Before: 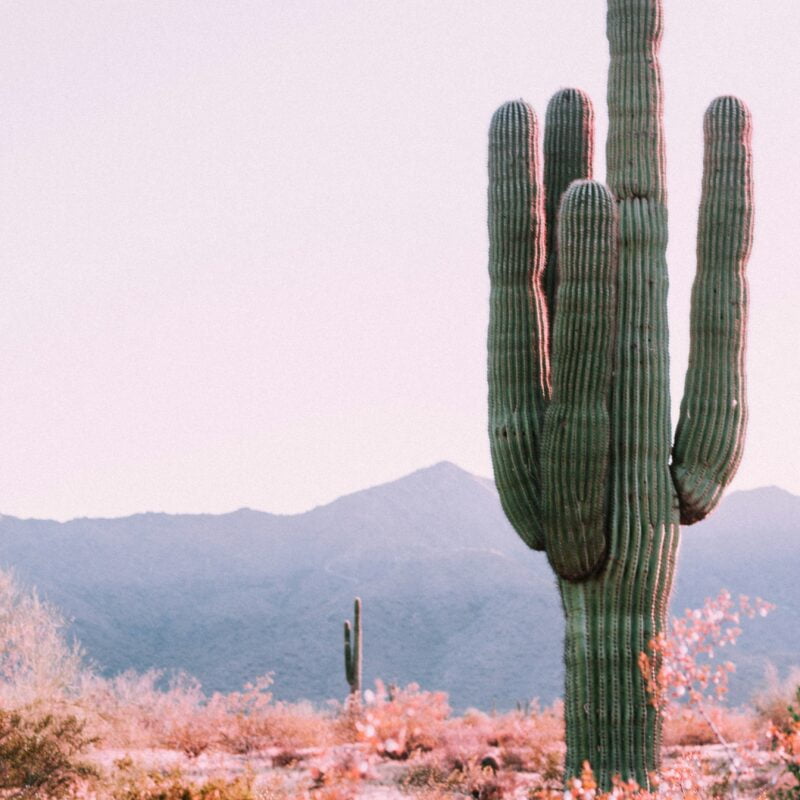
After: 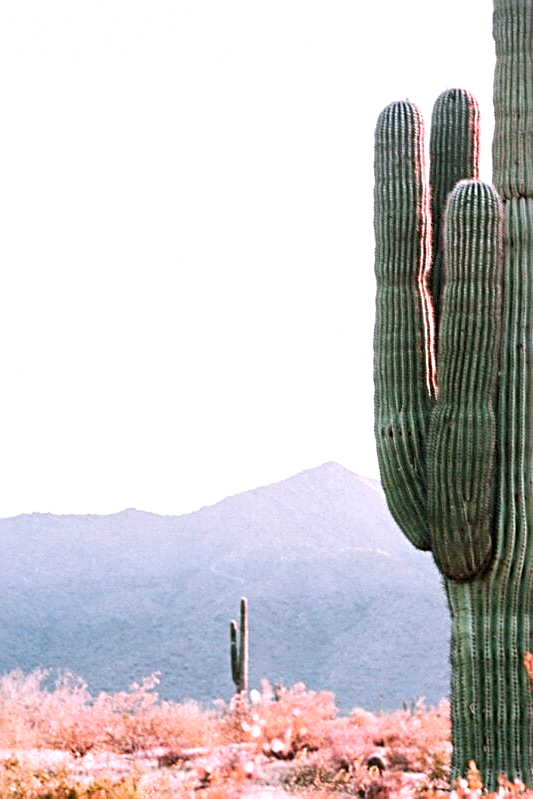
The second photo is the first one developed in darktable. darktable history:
exposure: black level correction 0.001, exposure 0.5 EV, compensate exposure bias true, compensate highlight preservation false
sharpen: radius 2.584, amount 0.688
crop and rotate: left 14.292%, right 19.041%
